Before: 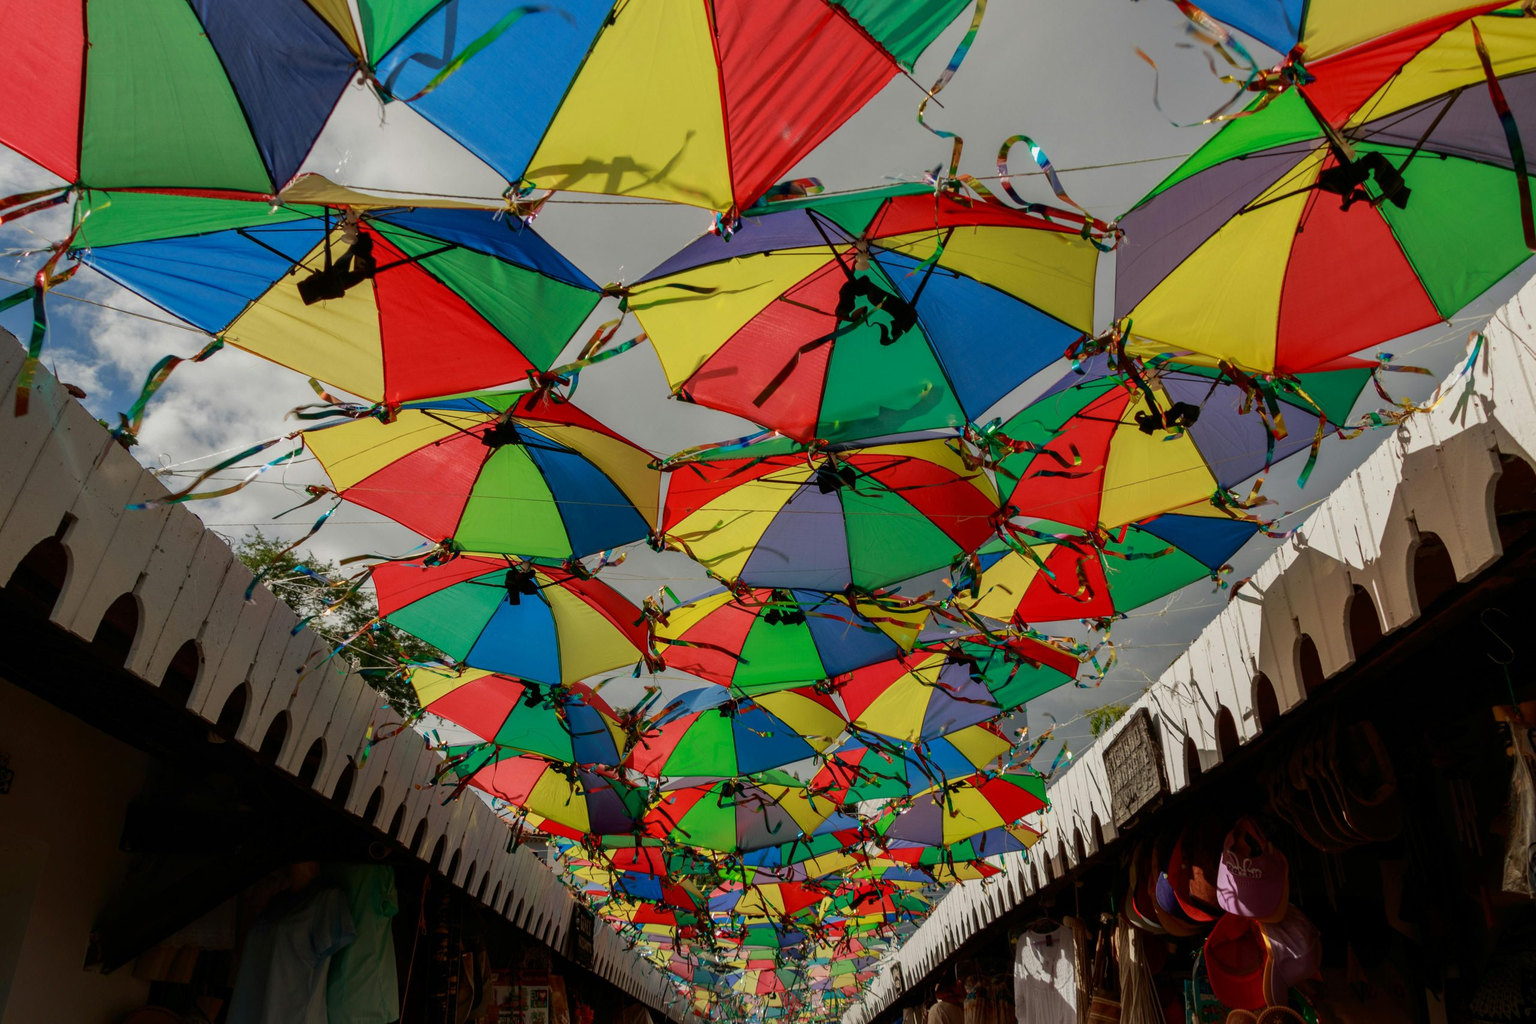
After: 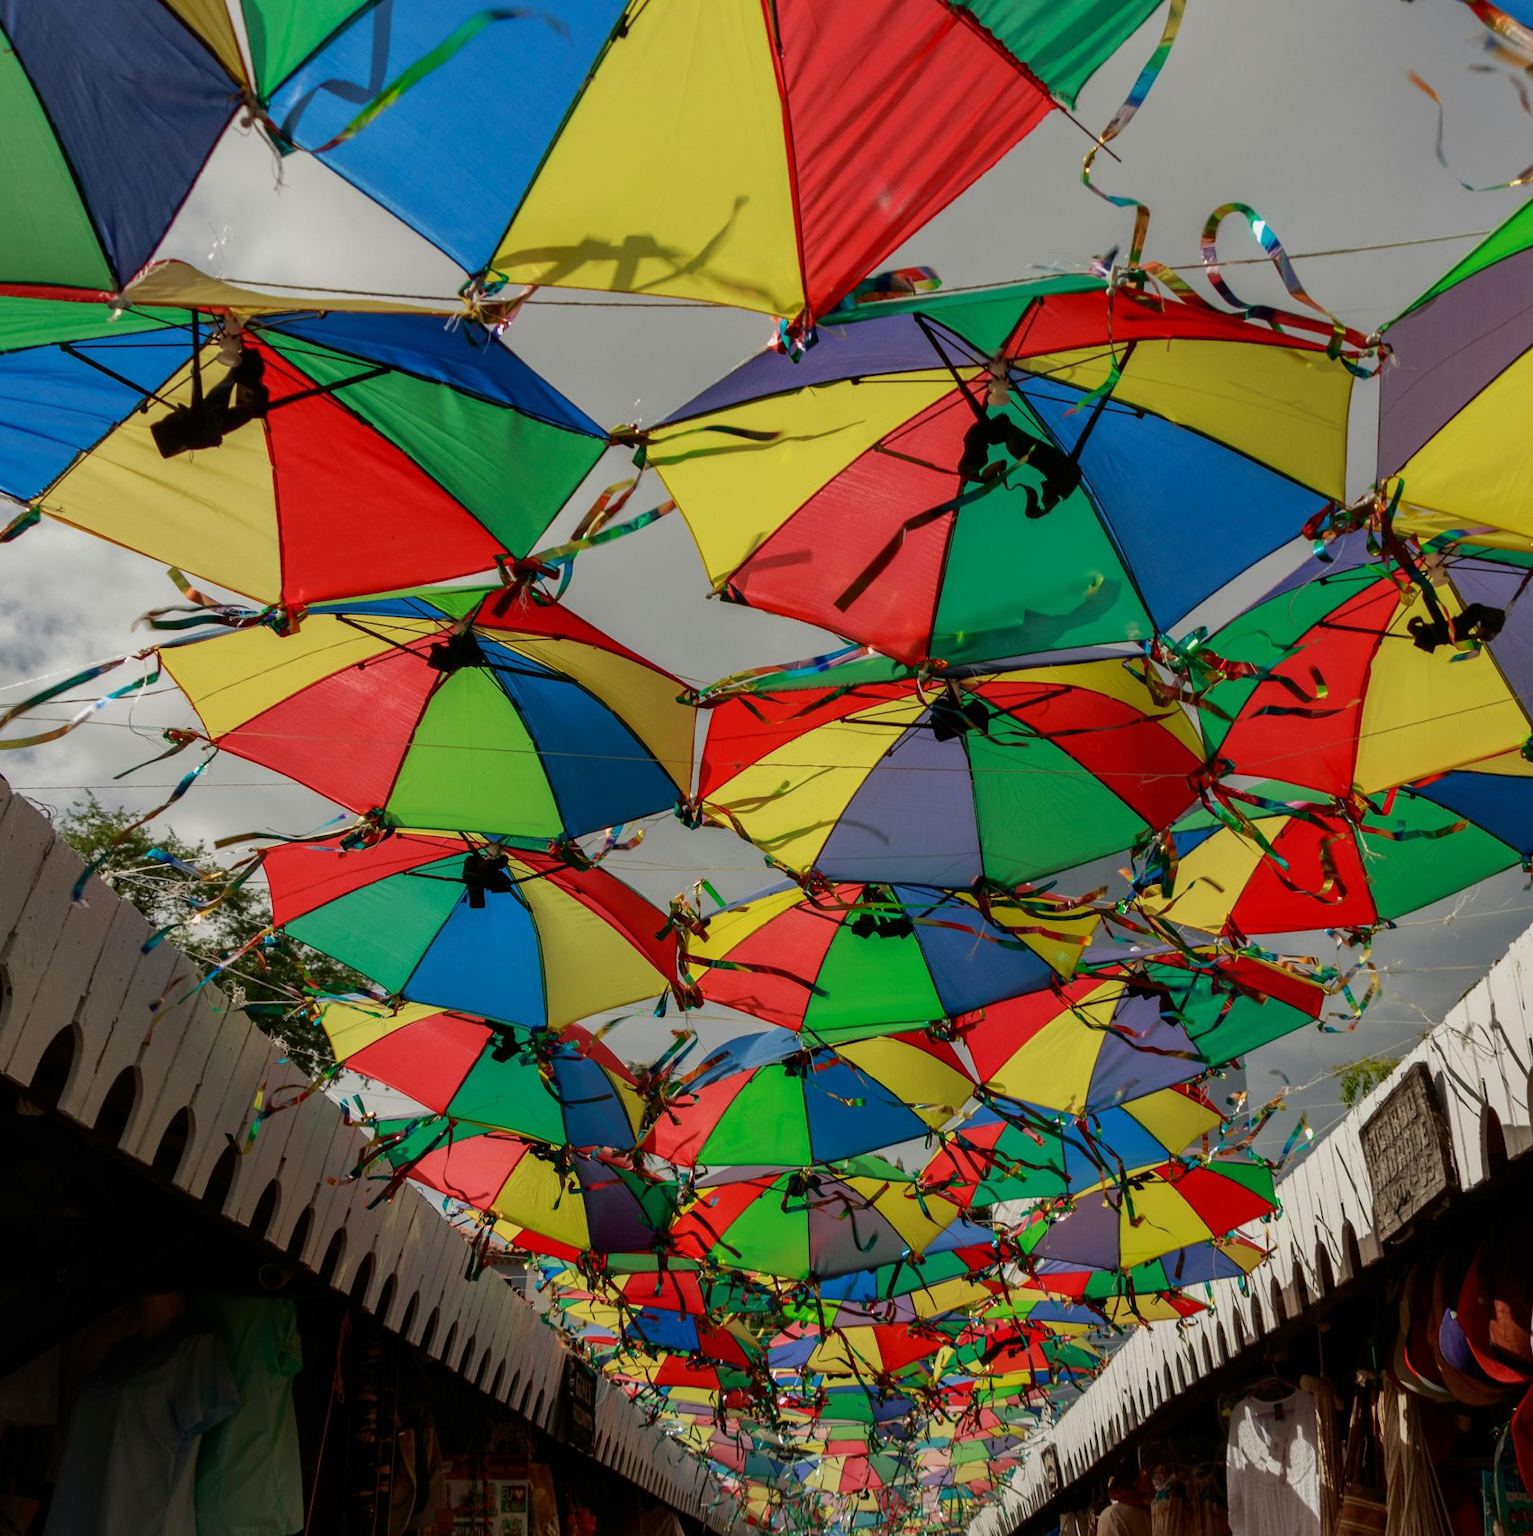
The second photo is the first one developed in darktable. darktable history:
crop and rotate: left 12.824%, right 20.623%
